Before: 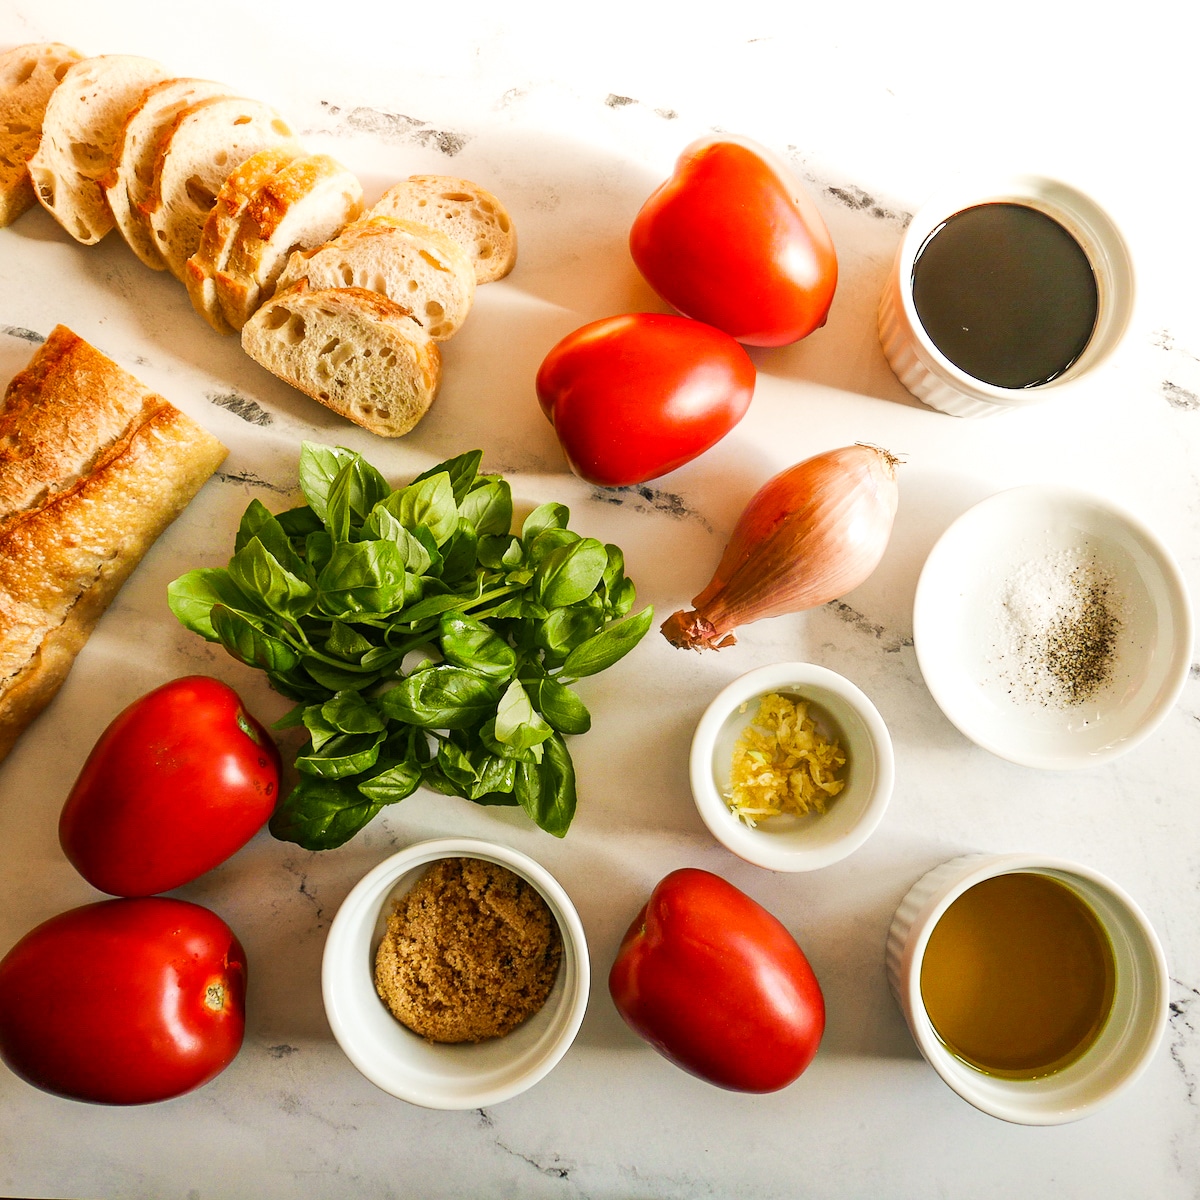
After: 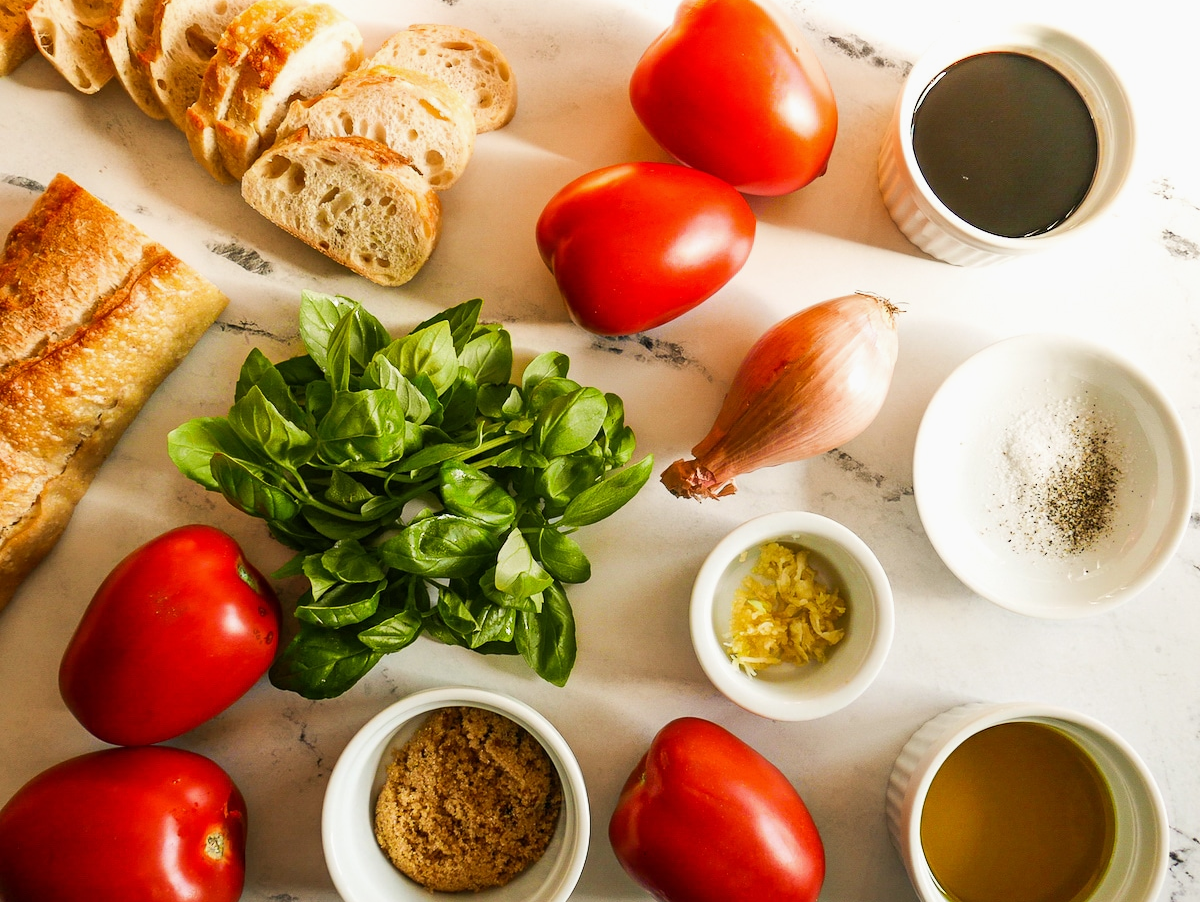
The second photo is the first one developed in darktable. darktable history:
exposure: exposure -0.062 EV, compensate highlight preservation false
crop and rotate: top 12.627%, bottom 12.187%
